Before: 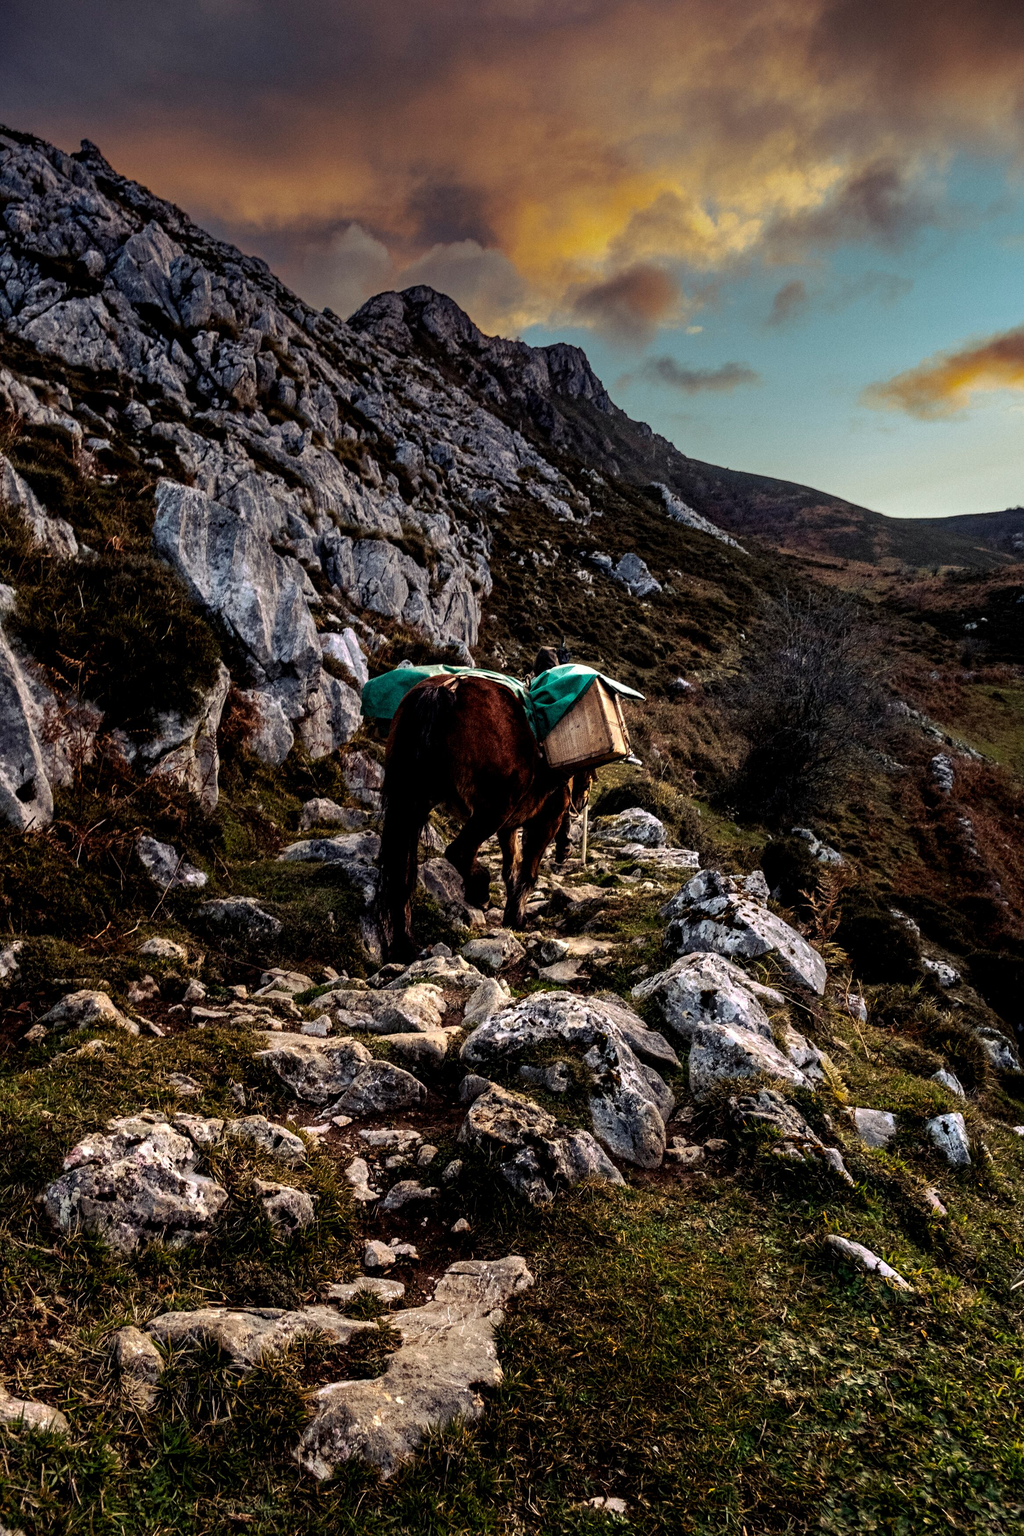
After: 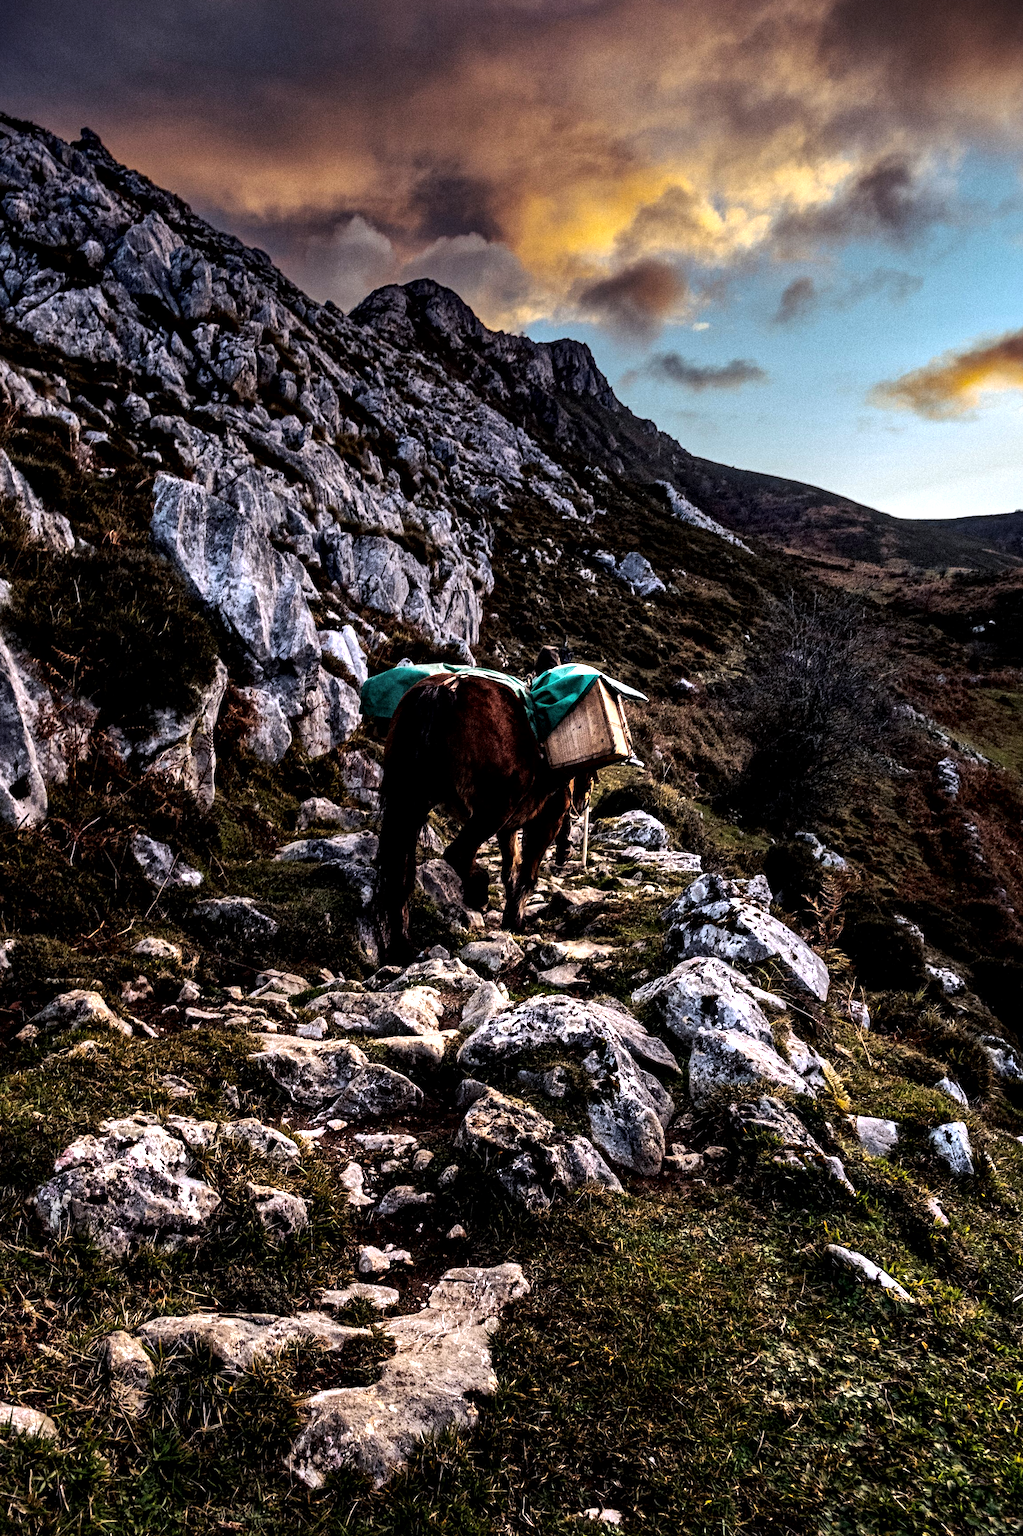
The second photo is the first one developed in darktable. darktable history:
local contrast: mode bilateral grid, contrast 20, coarseness 50, detail 148%, midtone range 0.2
color correction: highlights a* -0.182, highlights b* -0.124
tone equalizer: -8 EV -0.75 EV, -7 EV -0.7 EV, -6 EV -0.6 EV, -5 EV -0.4 EV, -3 EV 0.4 EV, -2 EV 0.6 EV, -1 EV 0.7 EV, +0 EV 0.75 EV, edges refinement/feathering 500, mask exposure compensation -1.57 EV, preserve details no
rotate and perspective: automatic cropping off
white balance: red 1.004, blue 1.096
crop and rotate: angle -0.5°
